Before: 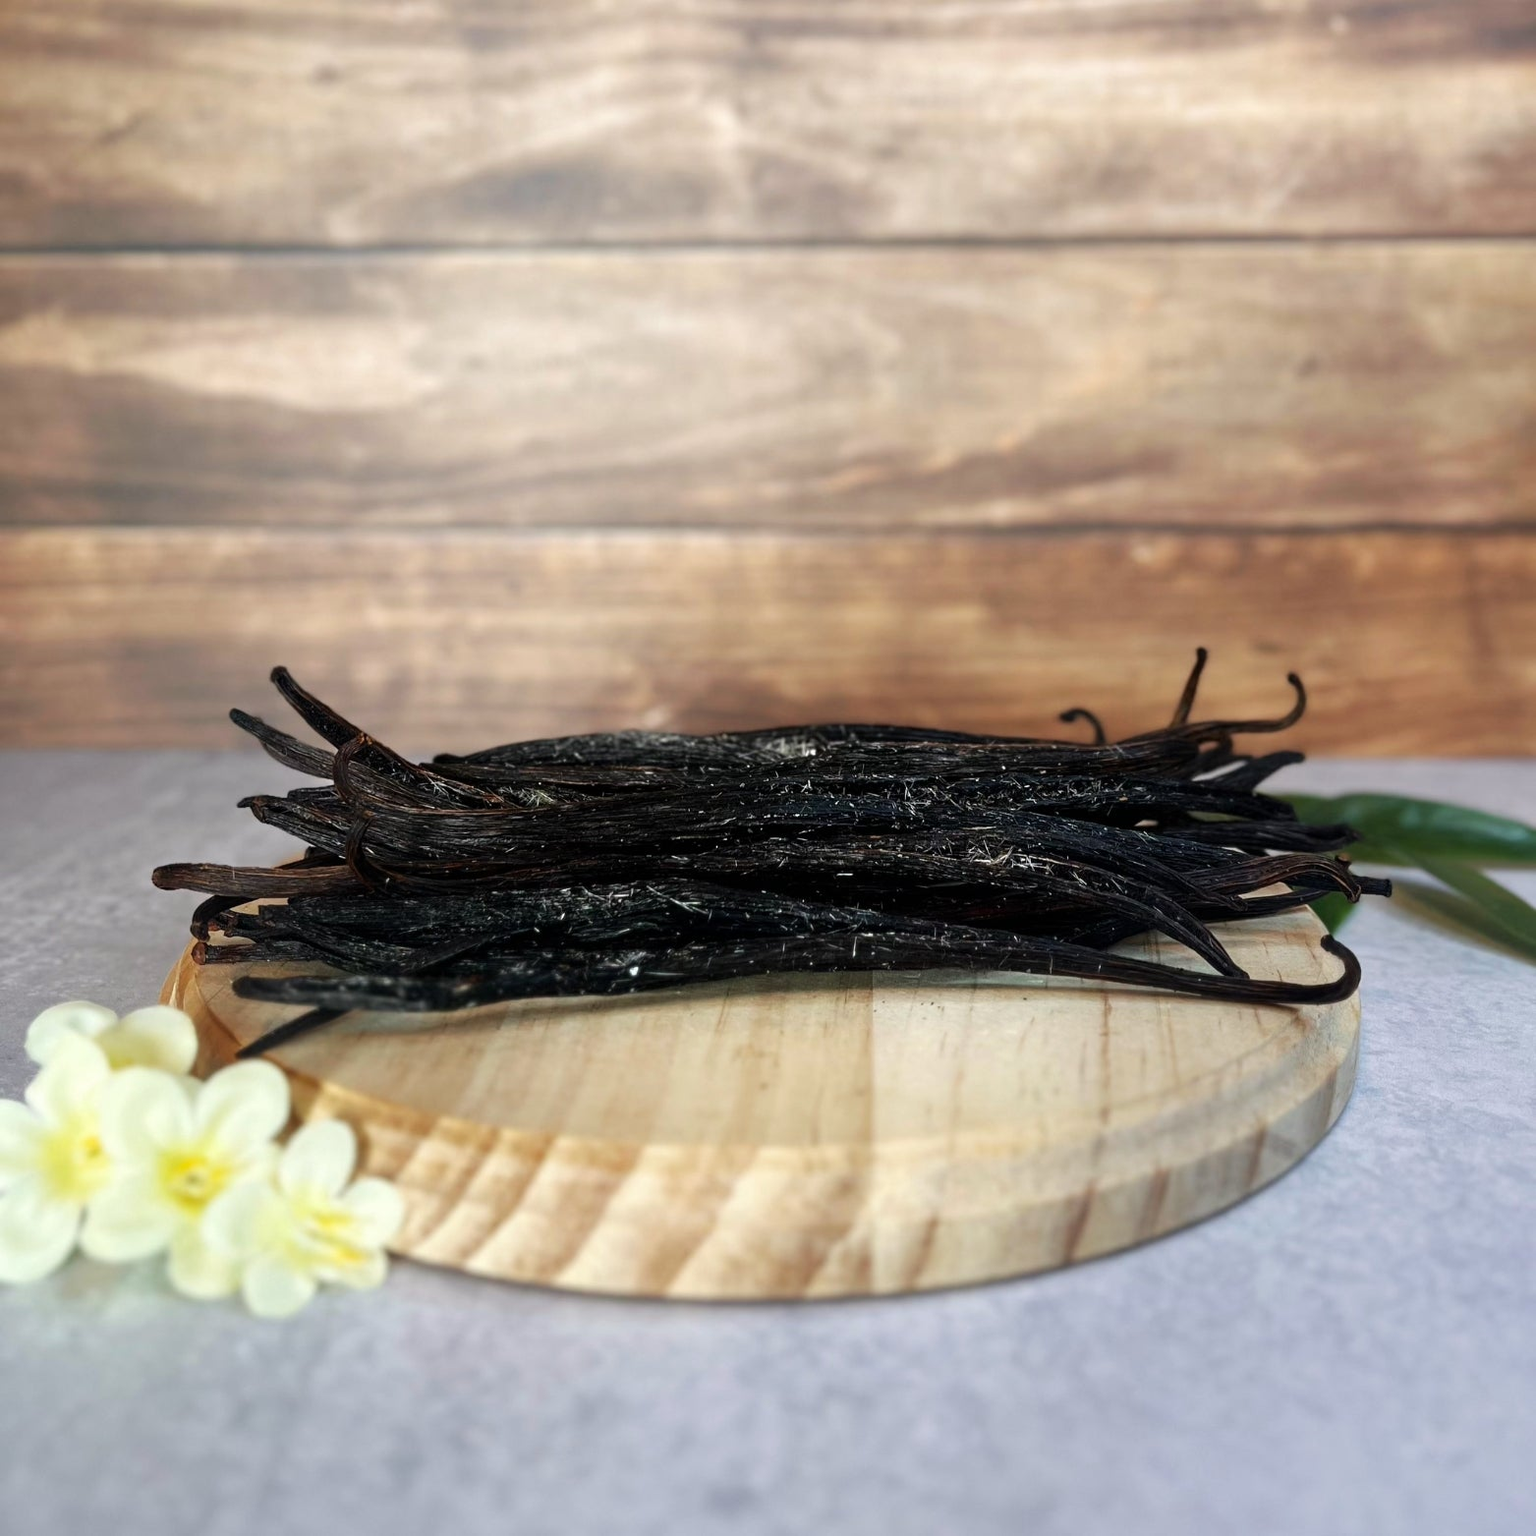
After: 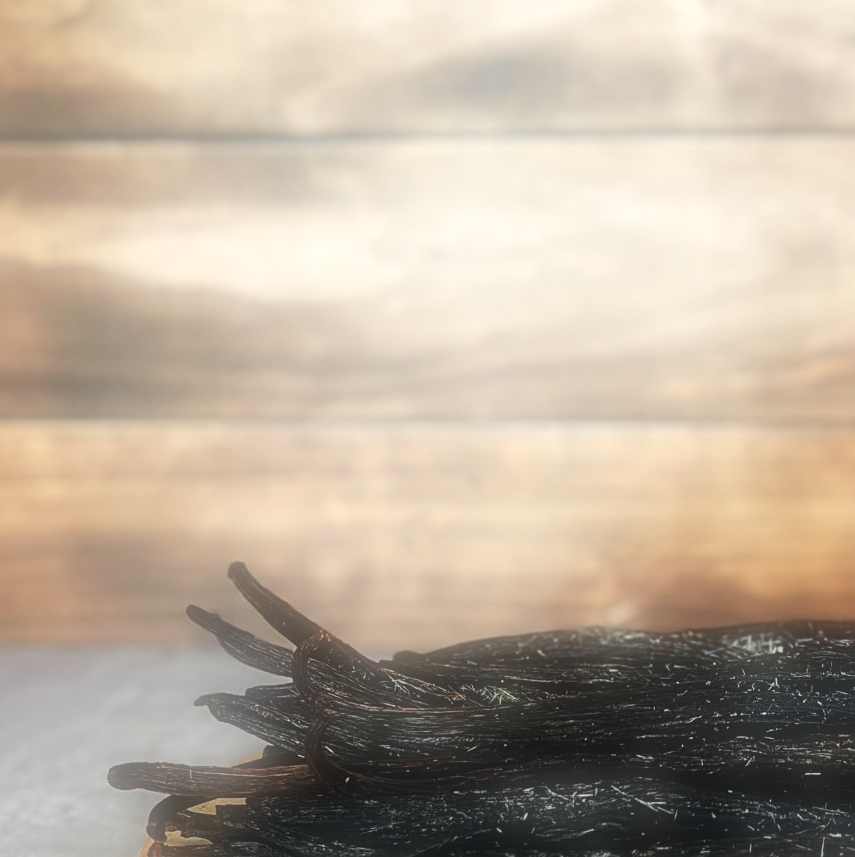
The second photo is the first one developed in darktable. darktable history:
sharpen: on, module defaults
crop and rotate: left 3.047%, top 7.509%, right 42.236%, bottom 37.598%
contrast brightness saturation: contrast 0.2, brightness 0.16, saturation 0.22
soften: on, module defaults
local contrast: on, module defaults
color correction: highlights a* -2.68, highlights b* 2.57
